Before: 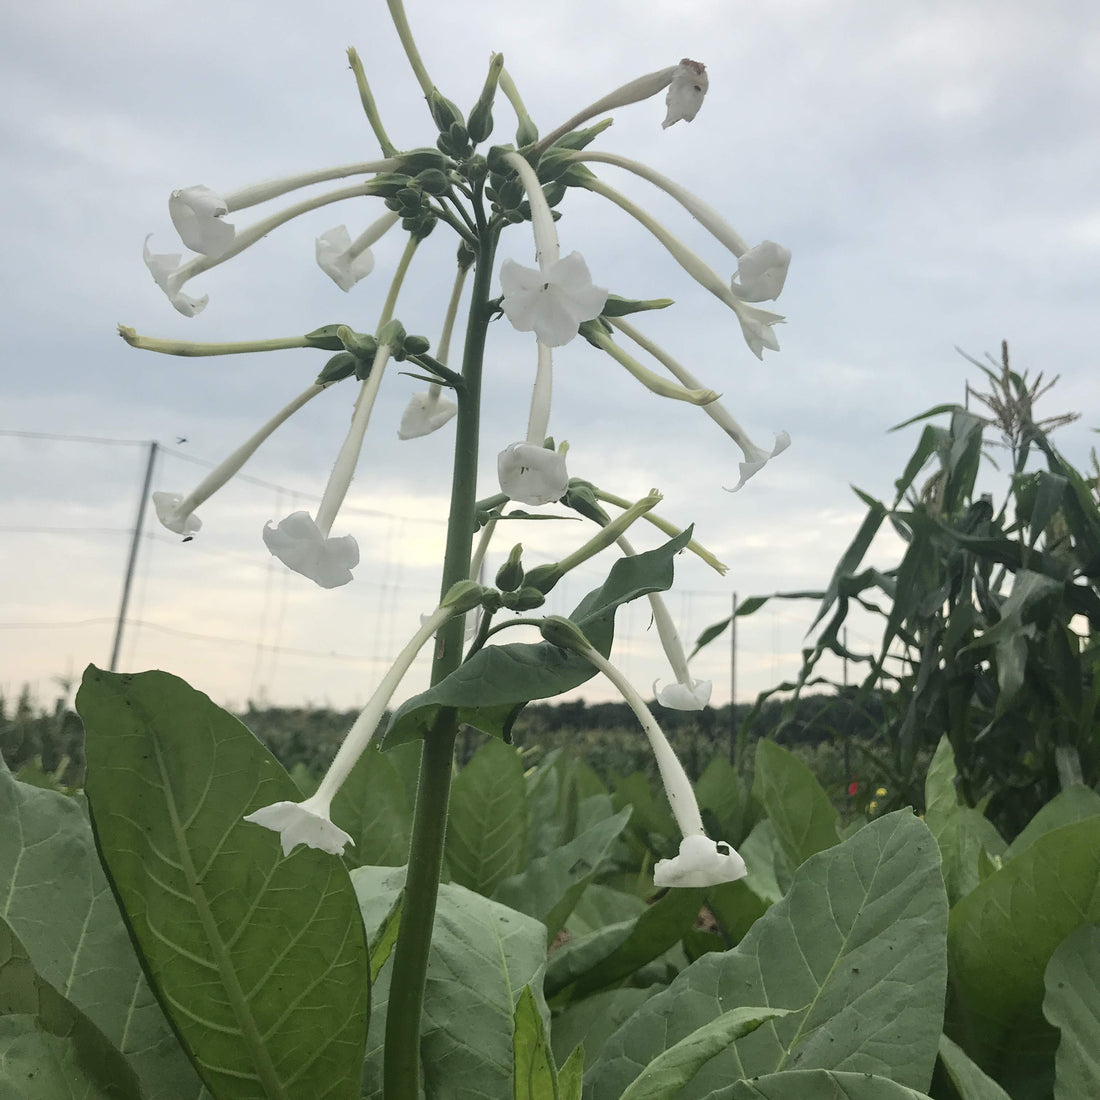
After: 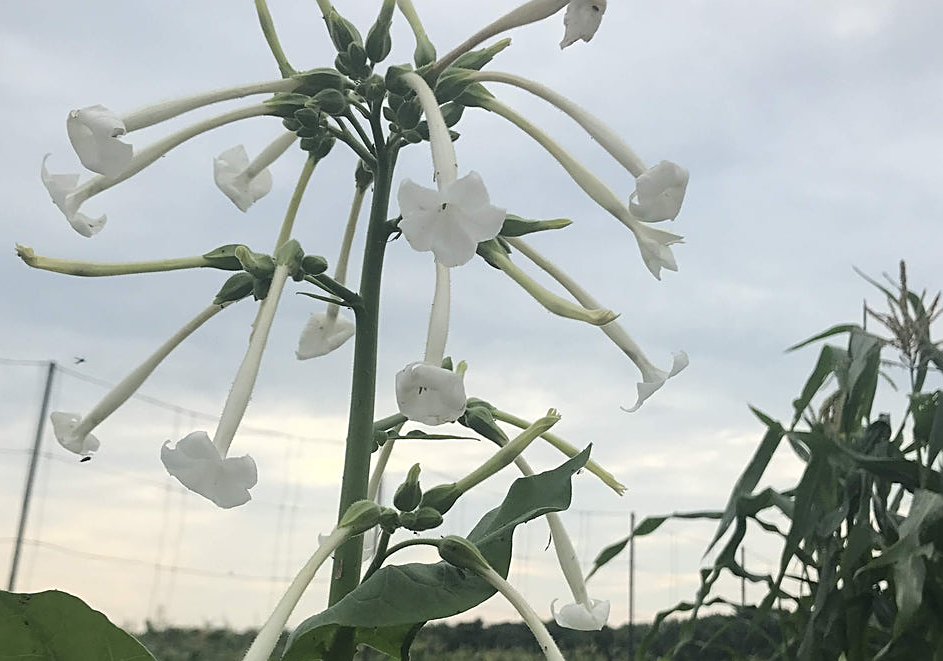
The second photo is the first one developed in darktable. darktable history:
crop and rotate: left 9.294%, top 7.346%, right 4.947%, bottom 32.502%
sharpen: on, module defaults
